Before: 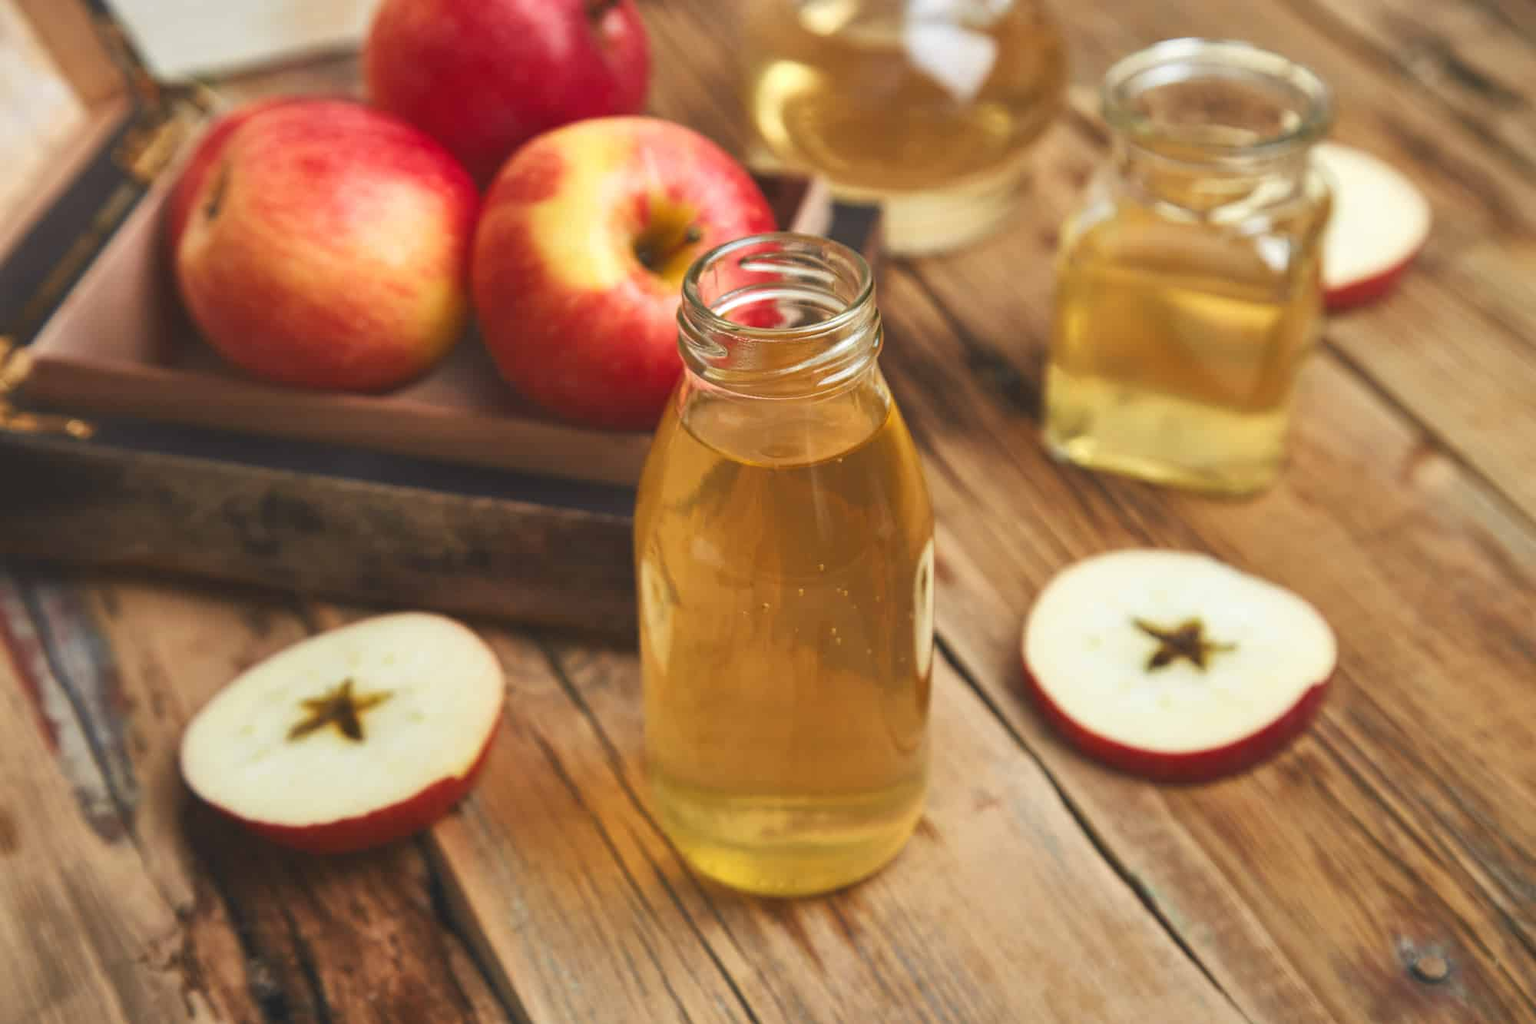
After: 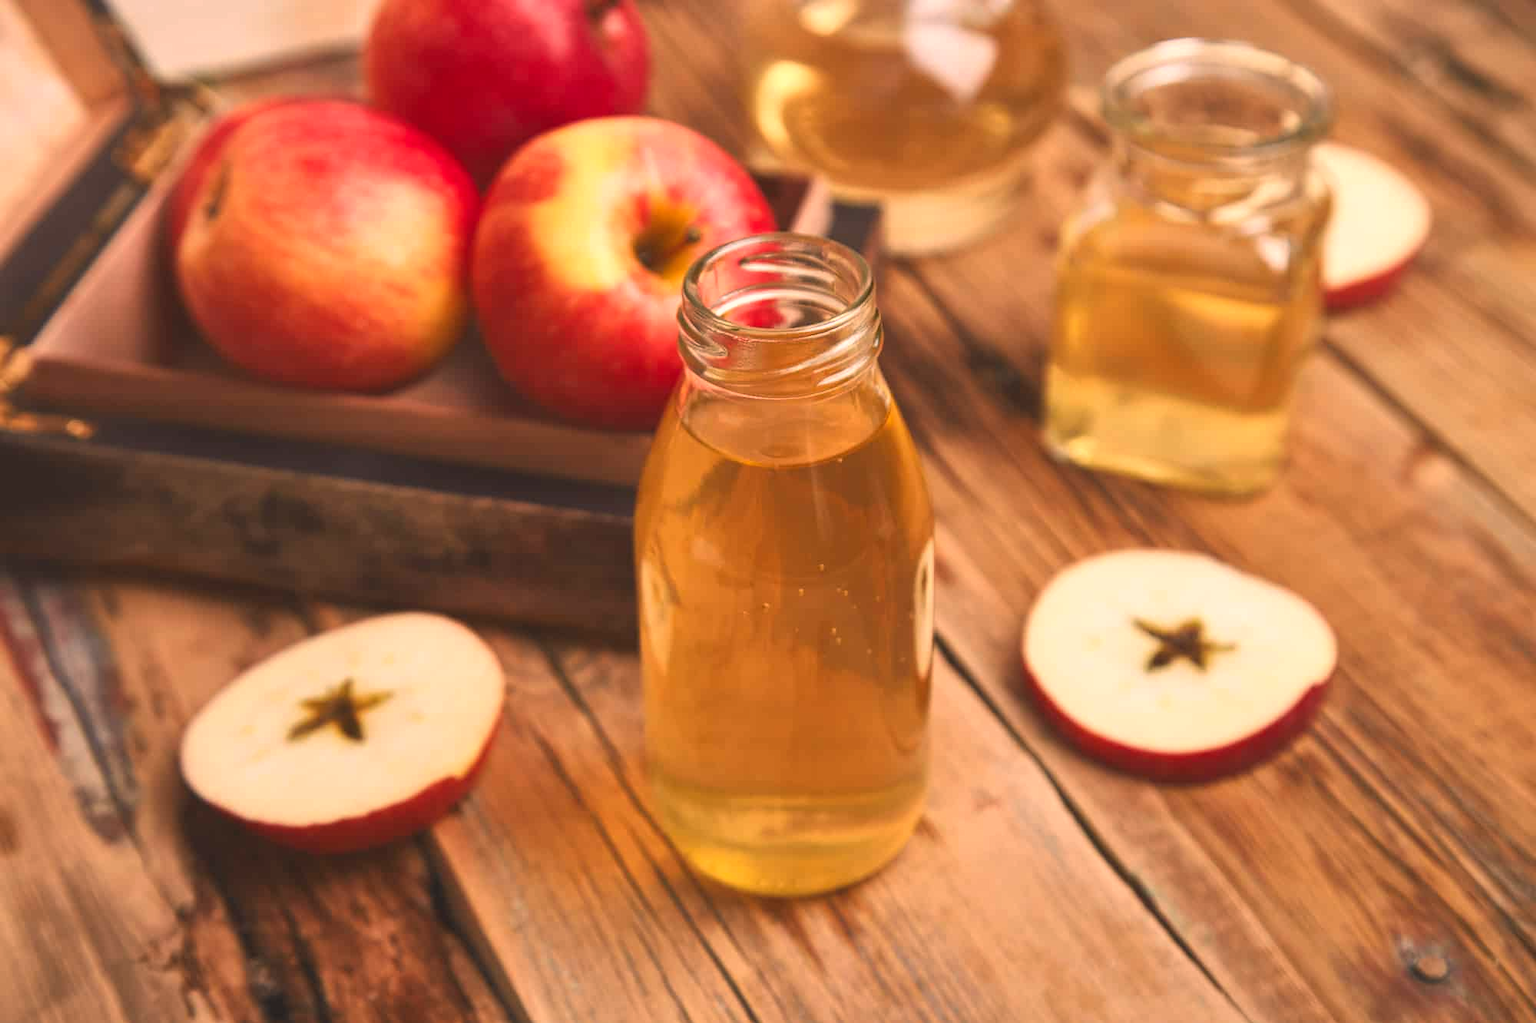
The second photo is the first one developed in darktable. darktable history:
white balance: red 1.127, blue 0.943
color correction: highlights a* 7.34, highlights b* 4.37
